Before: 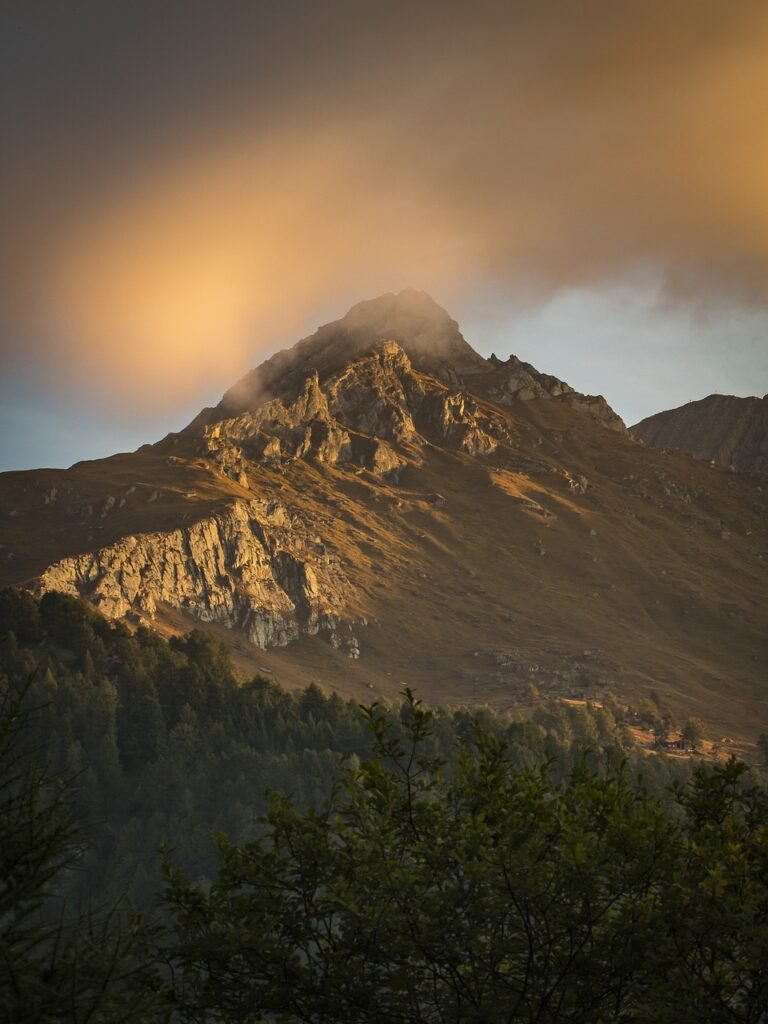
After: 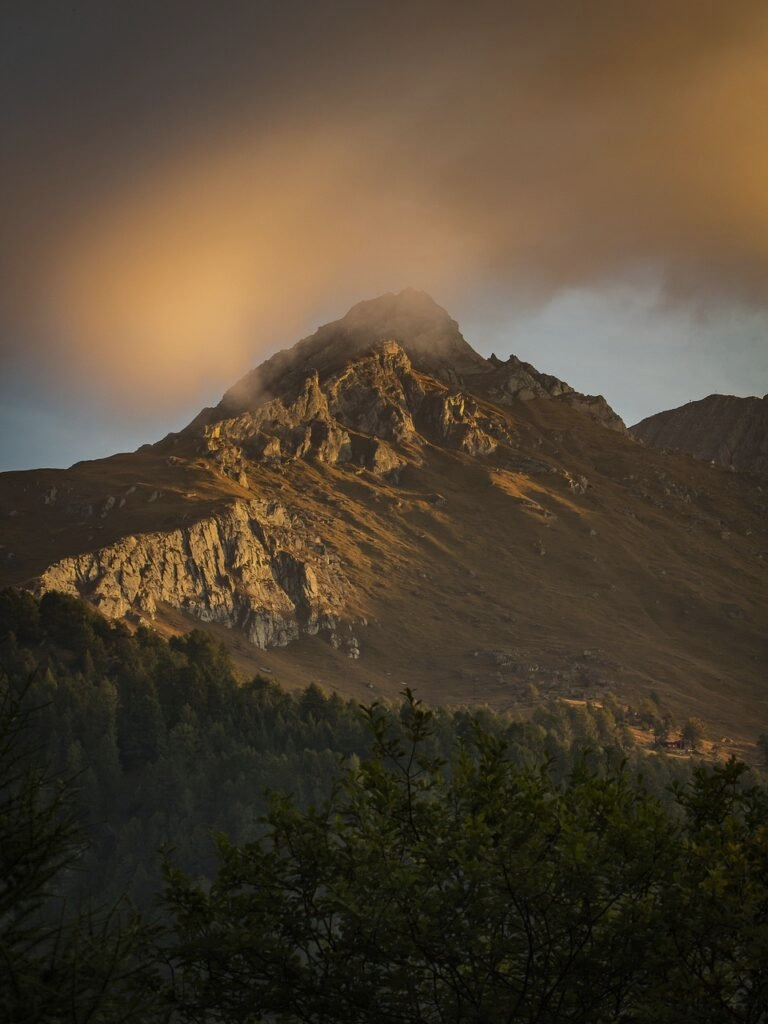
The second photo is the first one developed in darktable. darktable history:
exposure: exposure -0.468 EV, compensate highlight preservation false
